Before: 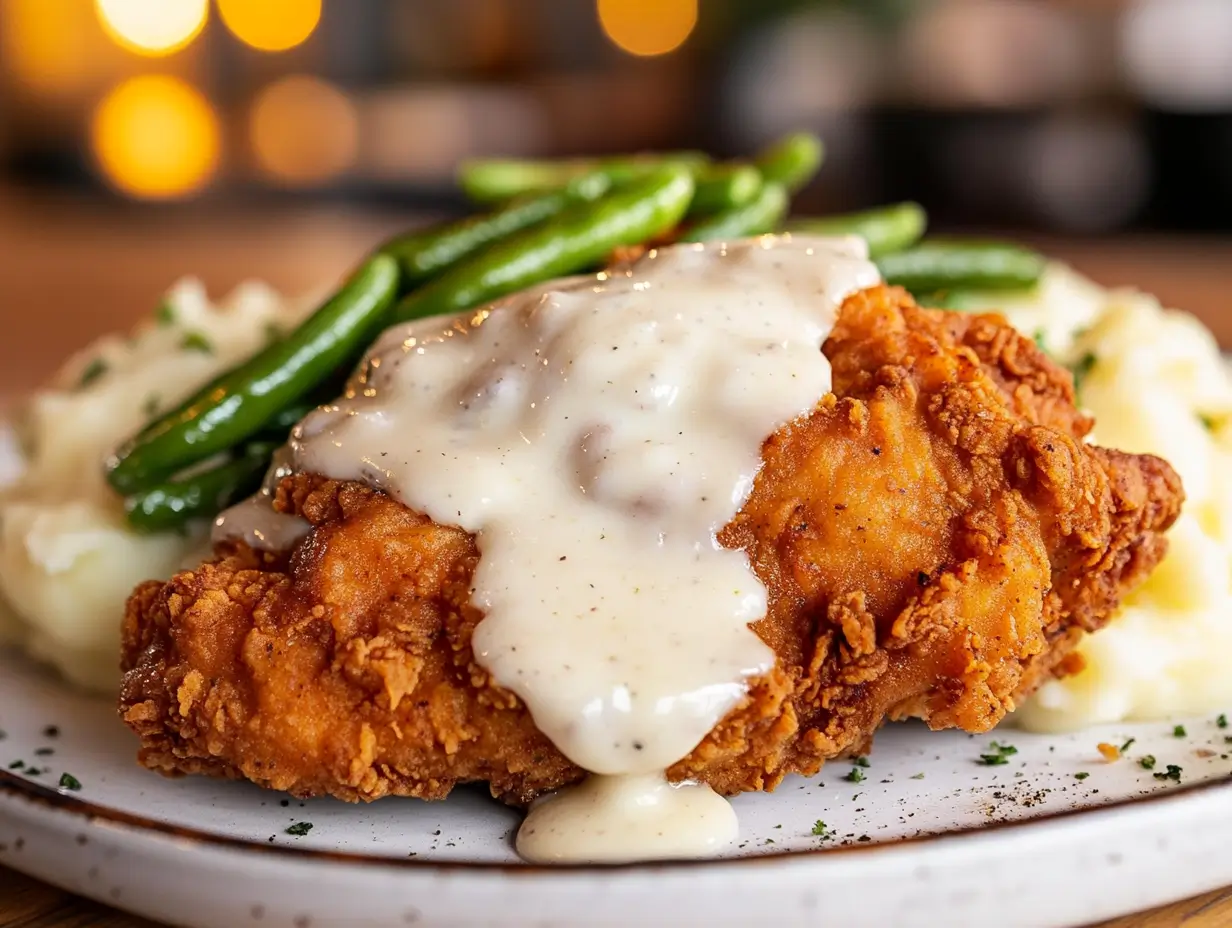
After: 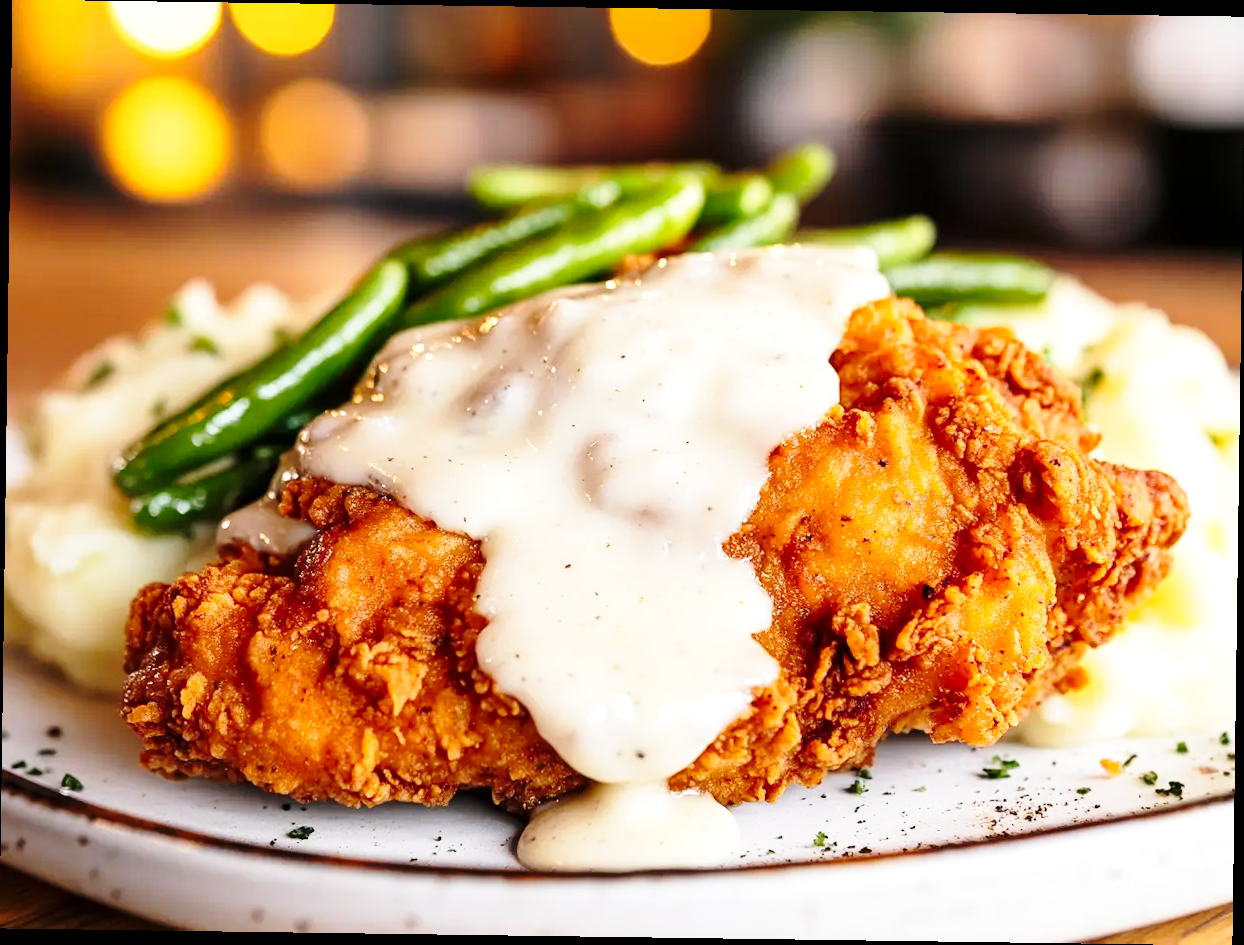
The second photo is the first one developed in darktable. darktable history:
rotate and perspective: rotation 0.8°, automatic cropping off
base curve: curves: ch0 [(0, 0) (0.028, 0.03) (0.121, 0.232) (0.46, 0.748) (0.859, 0.968) (1, 1)], preserve colors none
shadows and highlights: shadows -10, white point adjustment 1.5, highlights 10
